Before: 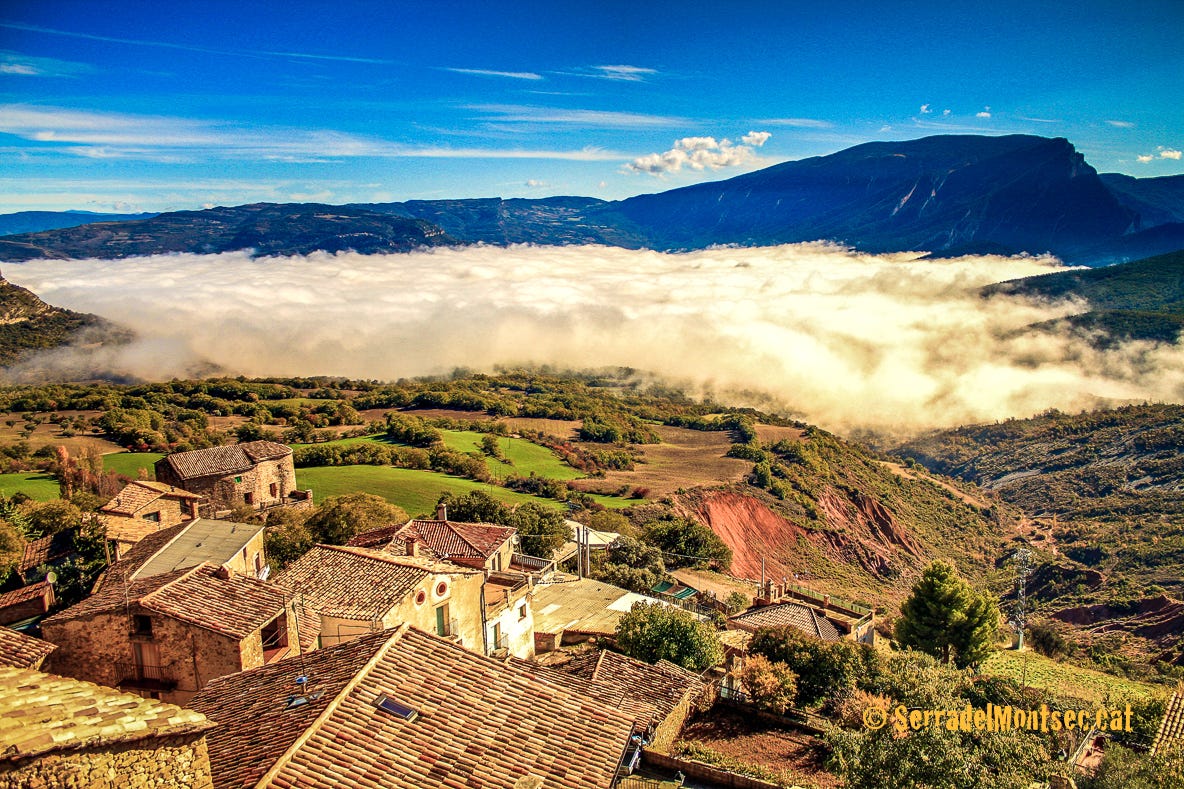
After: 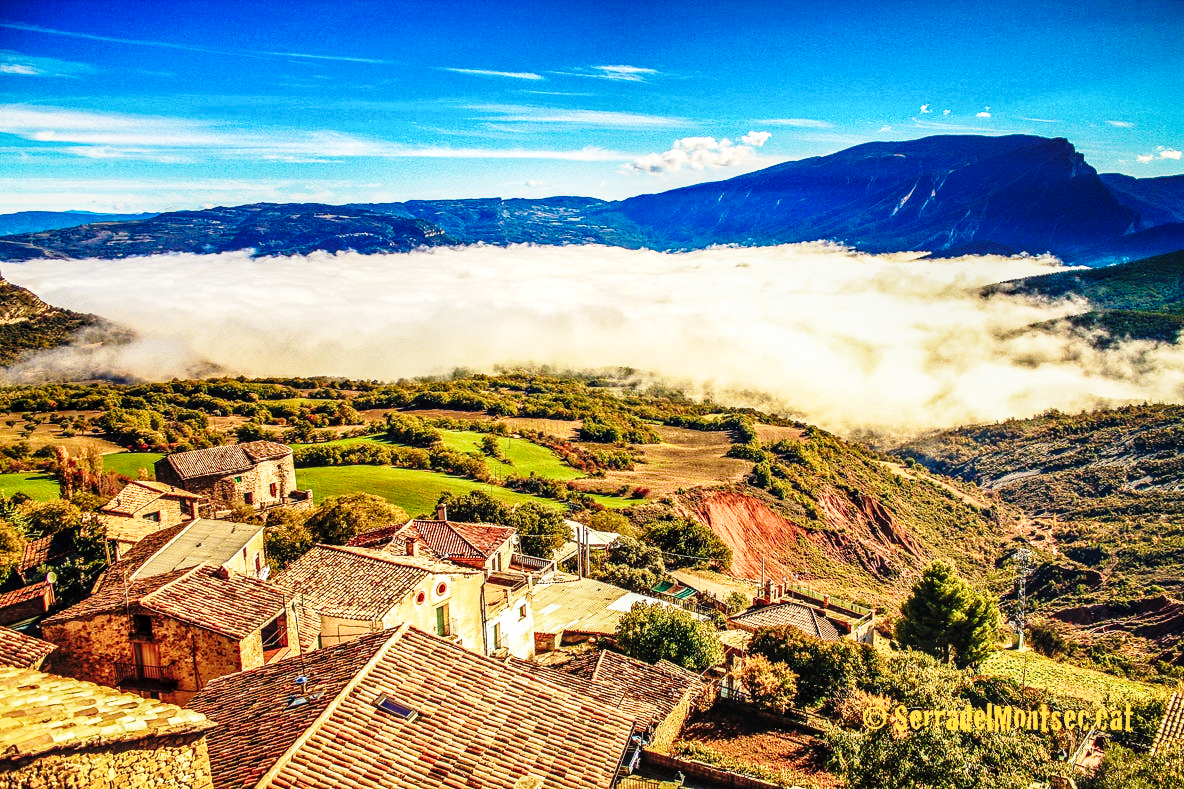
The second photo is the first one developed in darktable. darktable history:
base curve: curves: ch0 [(0, 0) (0.04, 0.03) (0.133, 0.232) (0.448, 0.748) (0.843, 0.968) (1, 1)], preserve colors none
local contrast: on, module defaults
